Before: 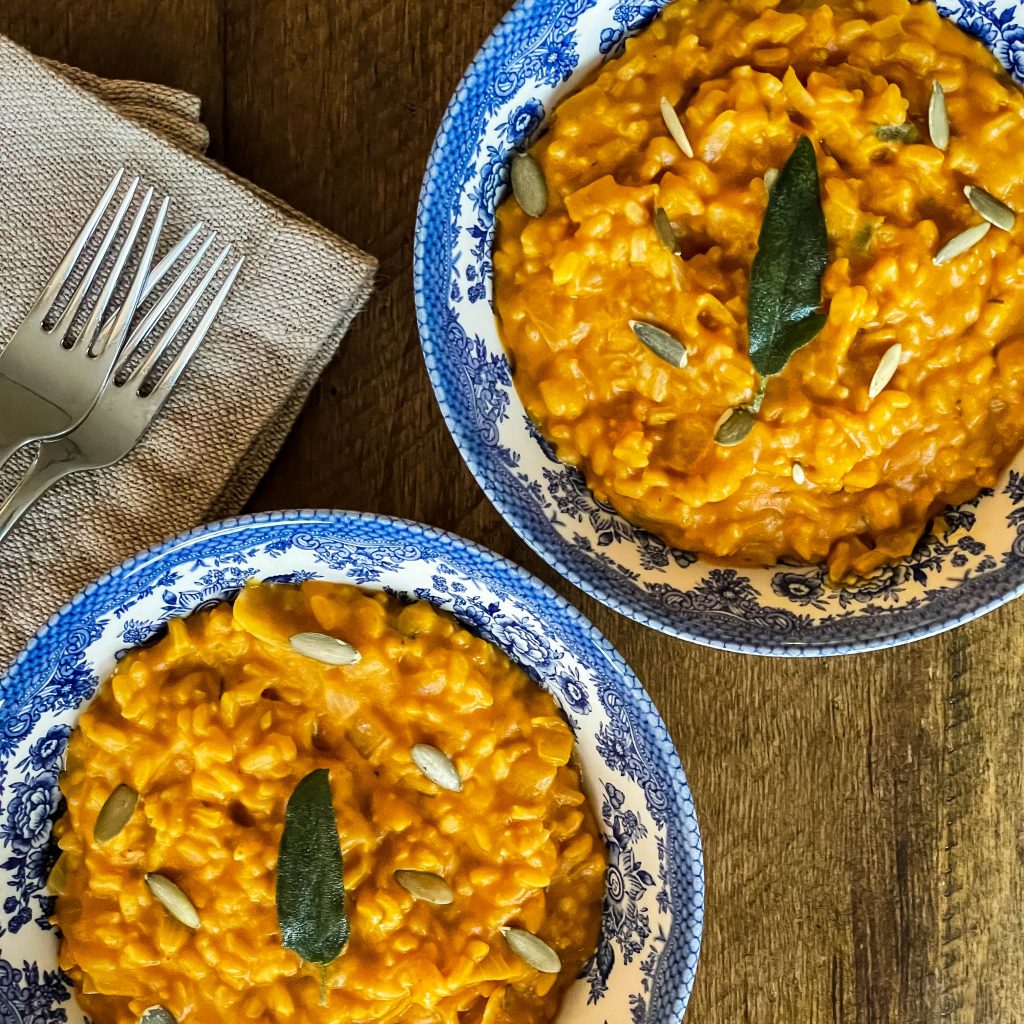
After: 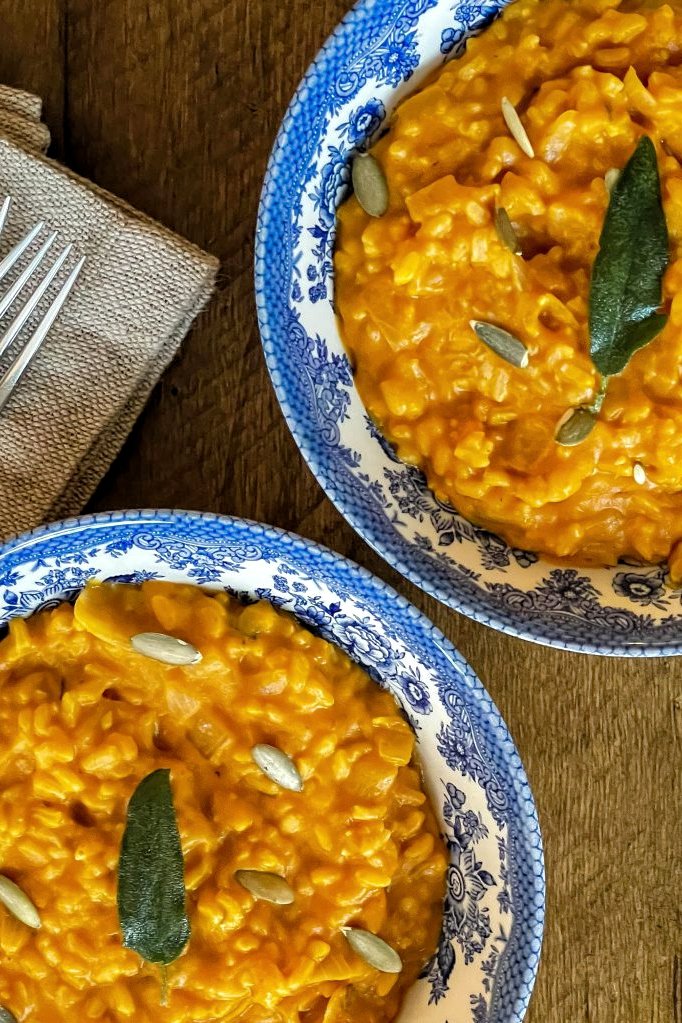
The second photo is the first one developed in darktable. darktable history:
tone curve: curves: ch0 [(0, 0) (0.004, 0.008) (0.077, 0.156) (0.169, 0.29) (0.774, 0.774) (1, 1)], color space Lab, linked channels, preserve colors none
levels: levels [0.029, 0.545, 0.971]
crop and rotate: left 15.546%, right 17.787%
